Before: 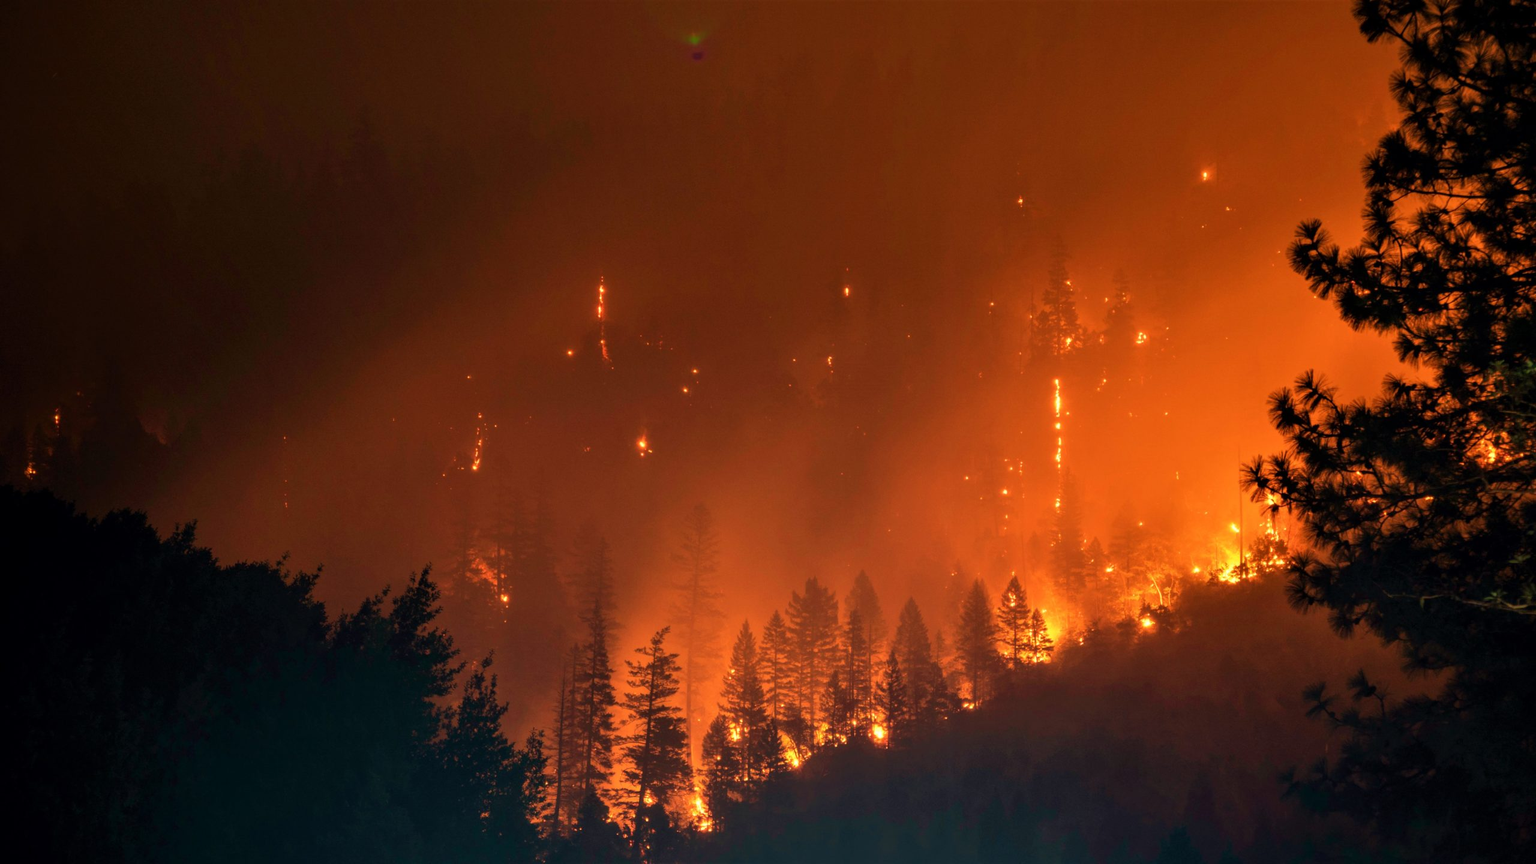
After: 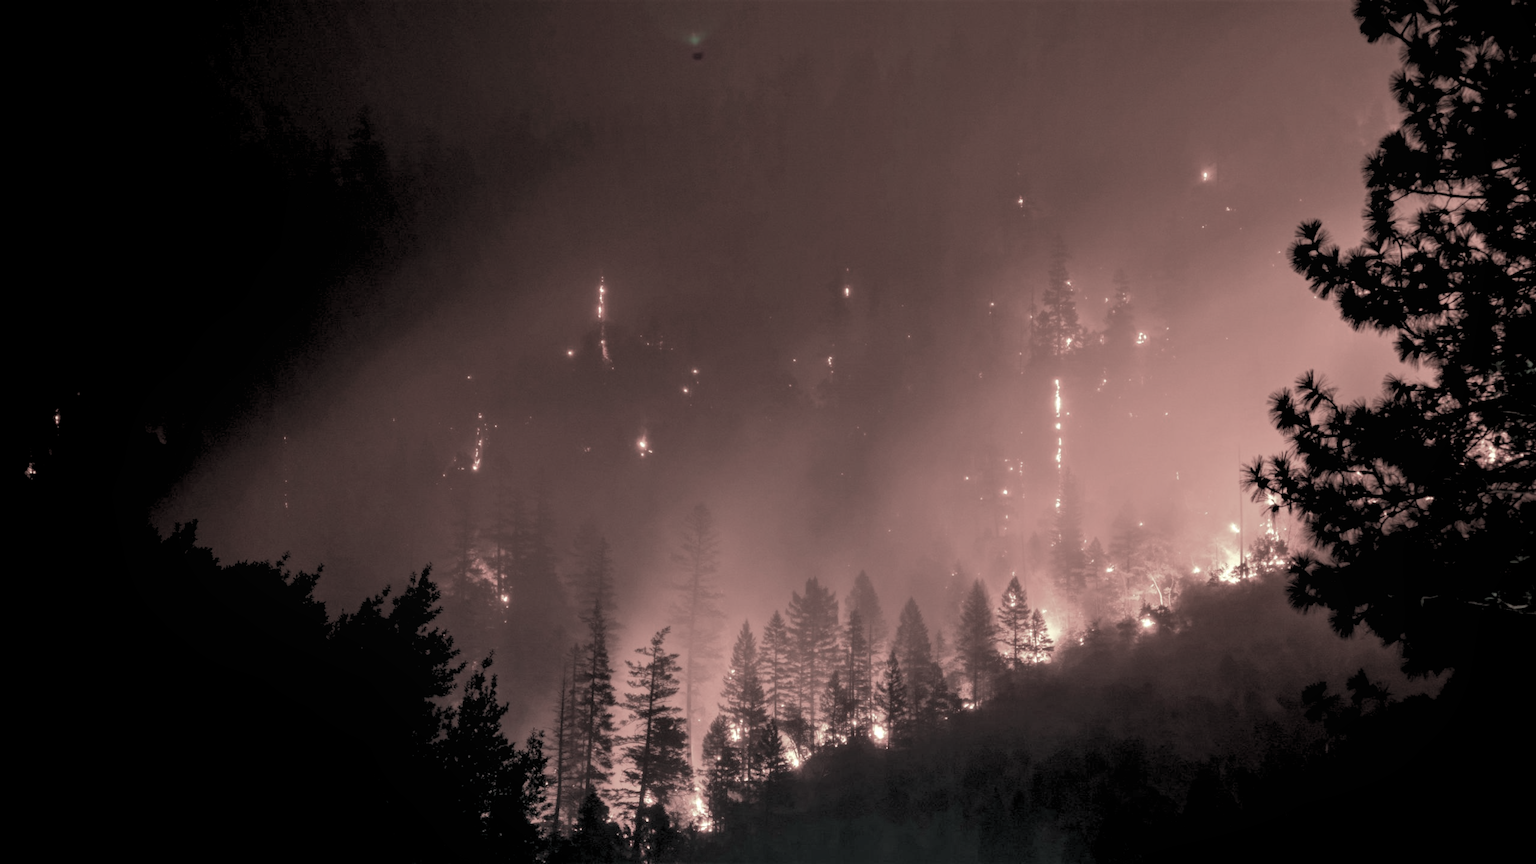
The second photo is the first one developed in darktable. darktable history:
color contrast: green-magenta contrast 0.3, blue-yellow contrast 0.15
rgb levels: levels [[0.013, 0.434, 0.89], [0, 0.5, 1], [0, 0.5, 1]]
local contrast: mode bilateral grid, contrast 100, coarseness 100, detail 91%, midtone range 0.2
